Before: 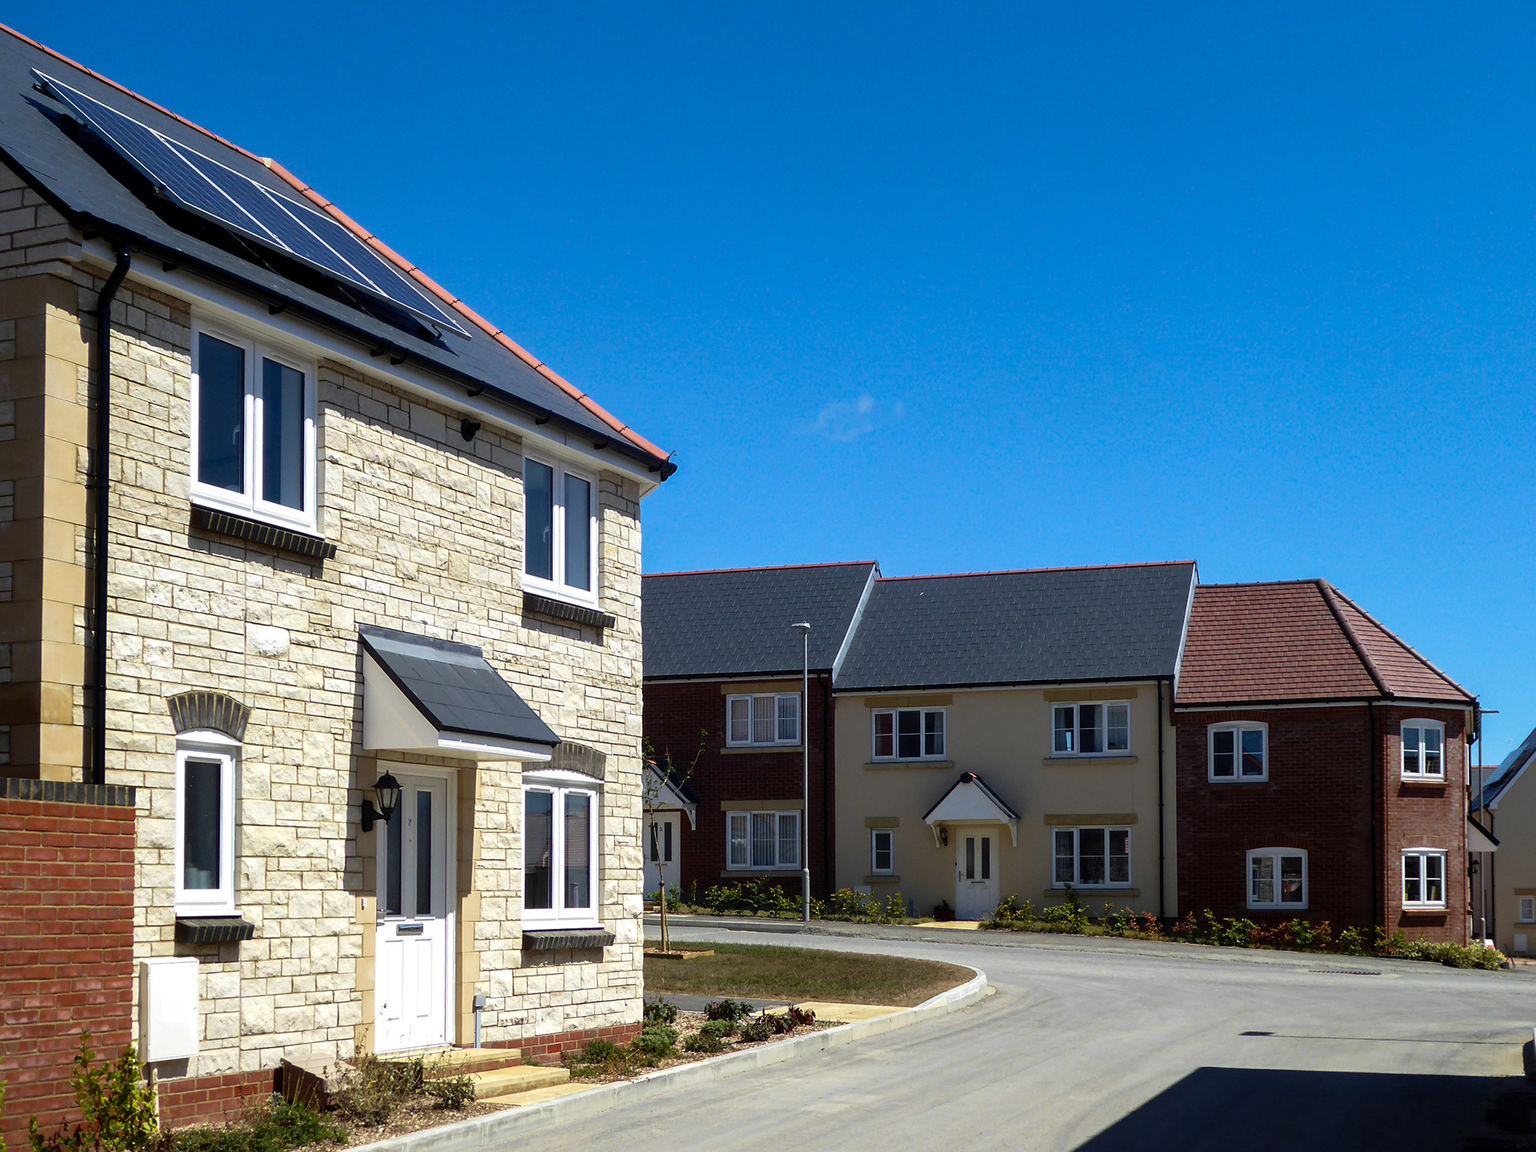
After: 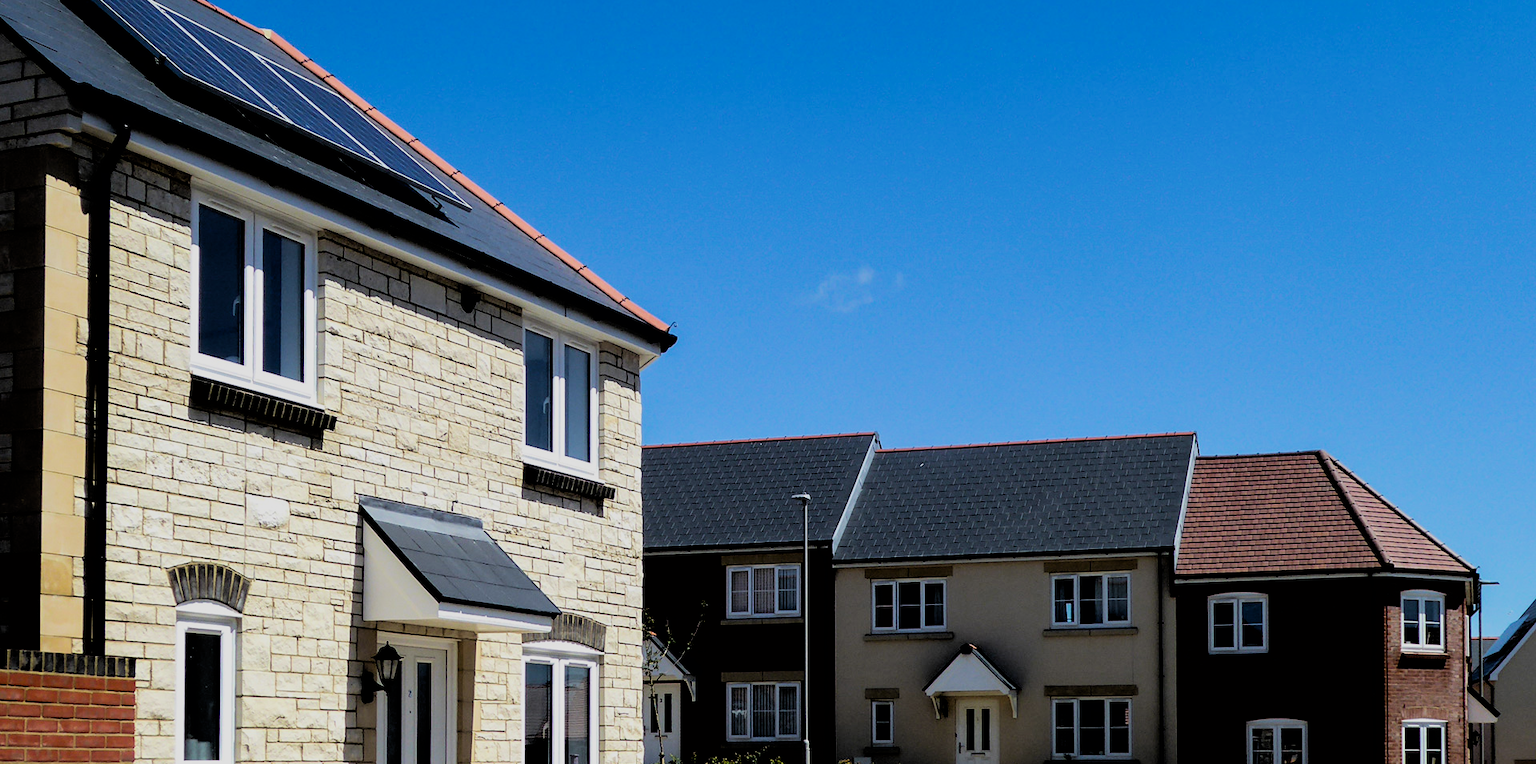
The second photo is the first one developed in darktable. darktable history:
contrast brightness saturation: contrast 0.038, saturation 0.074
filmic rgb: black relative exposure -2.92 EV, white relative exposure 4.56 EV, threshold 5.97 EV, hardness 1.74, contrast 1.251, enable highlight reconstruction true
exposure: exposure 0.189 EV, compensate exposure bias true, compensate highlight preservation false
crop: top 11.184%, bottom 22.36%
